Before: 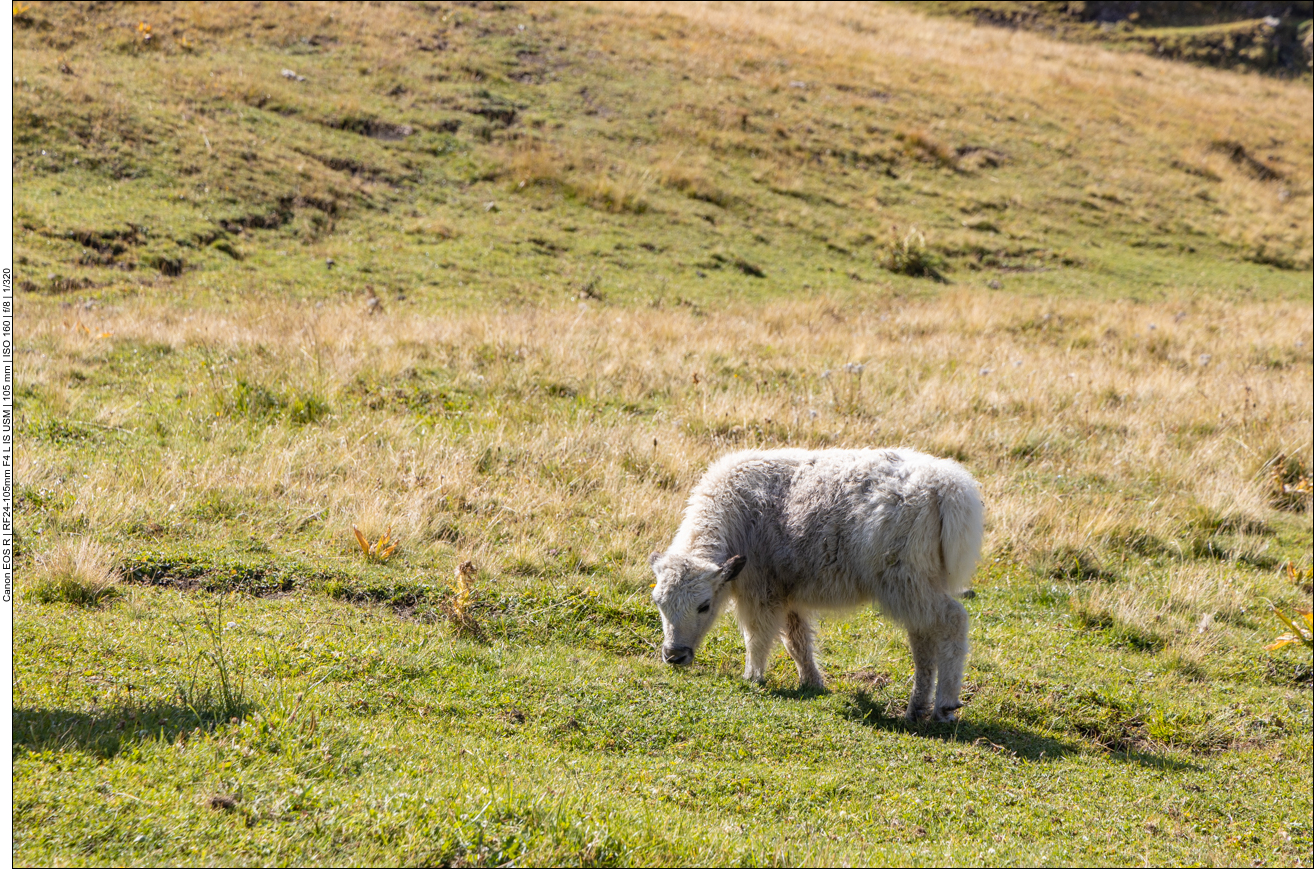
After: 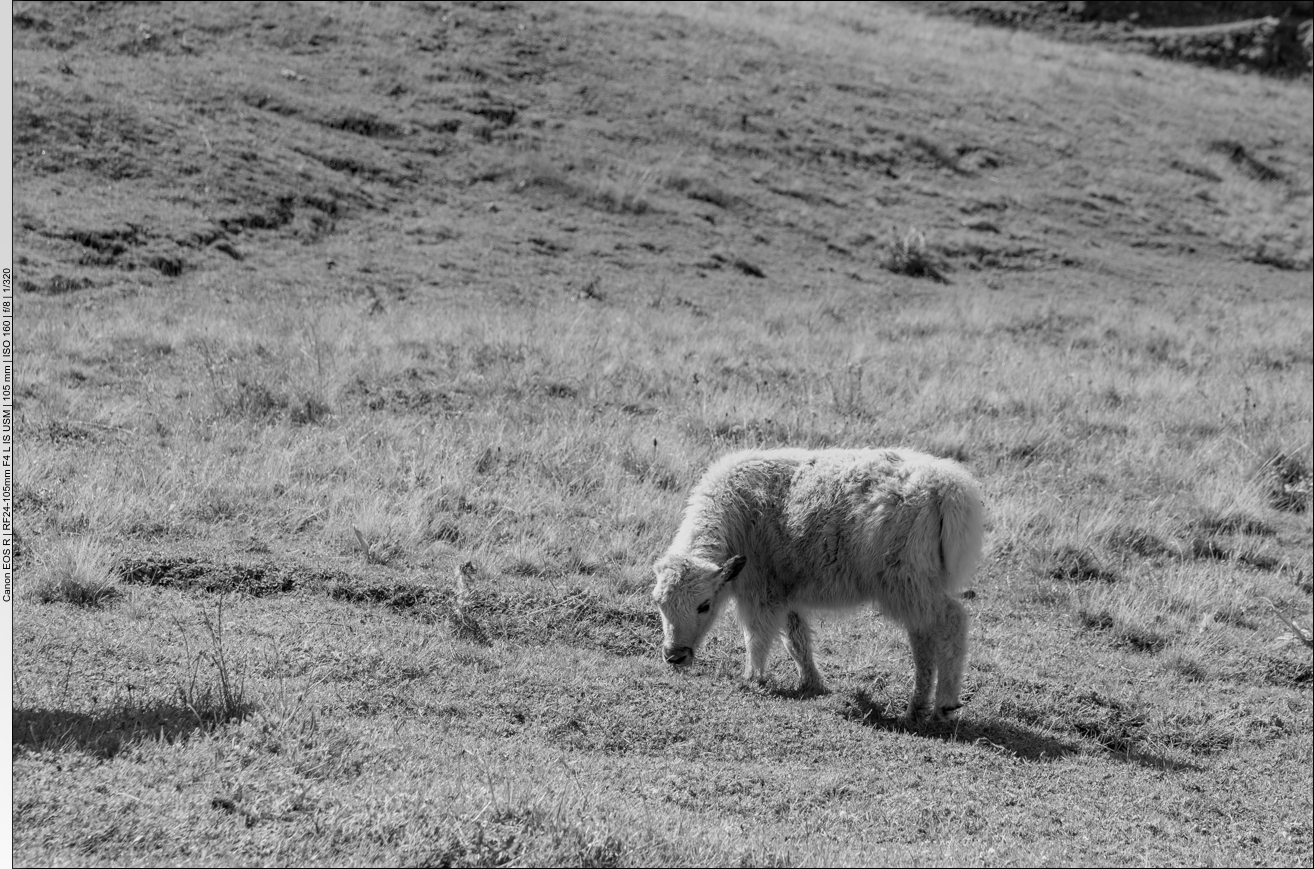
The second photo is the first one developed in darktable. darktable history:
haze removal: compatibility mode true, adaptive false
graduated density: rotation 5.63°, offset 76.9
monochrome: on, module defaults
